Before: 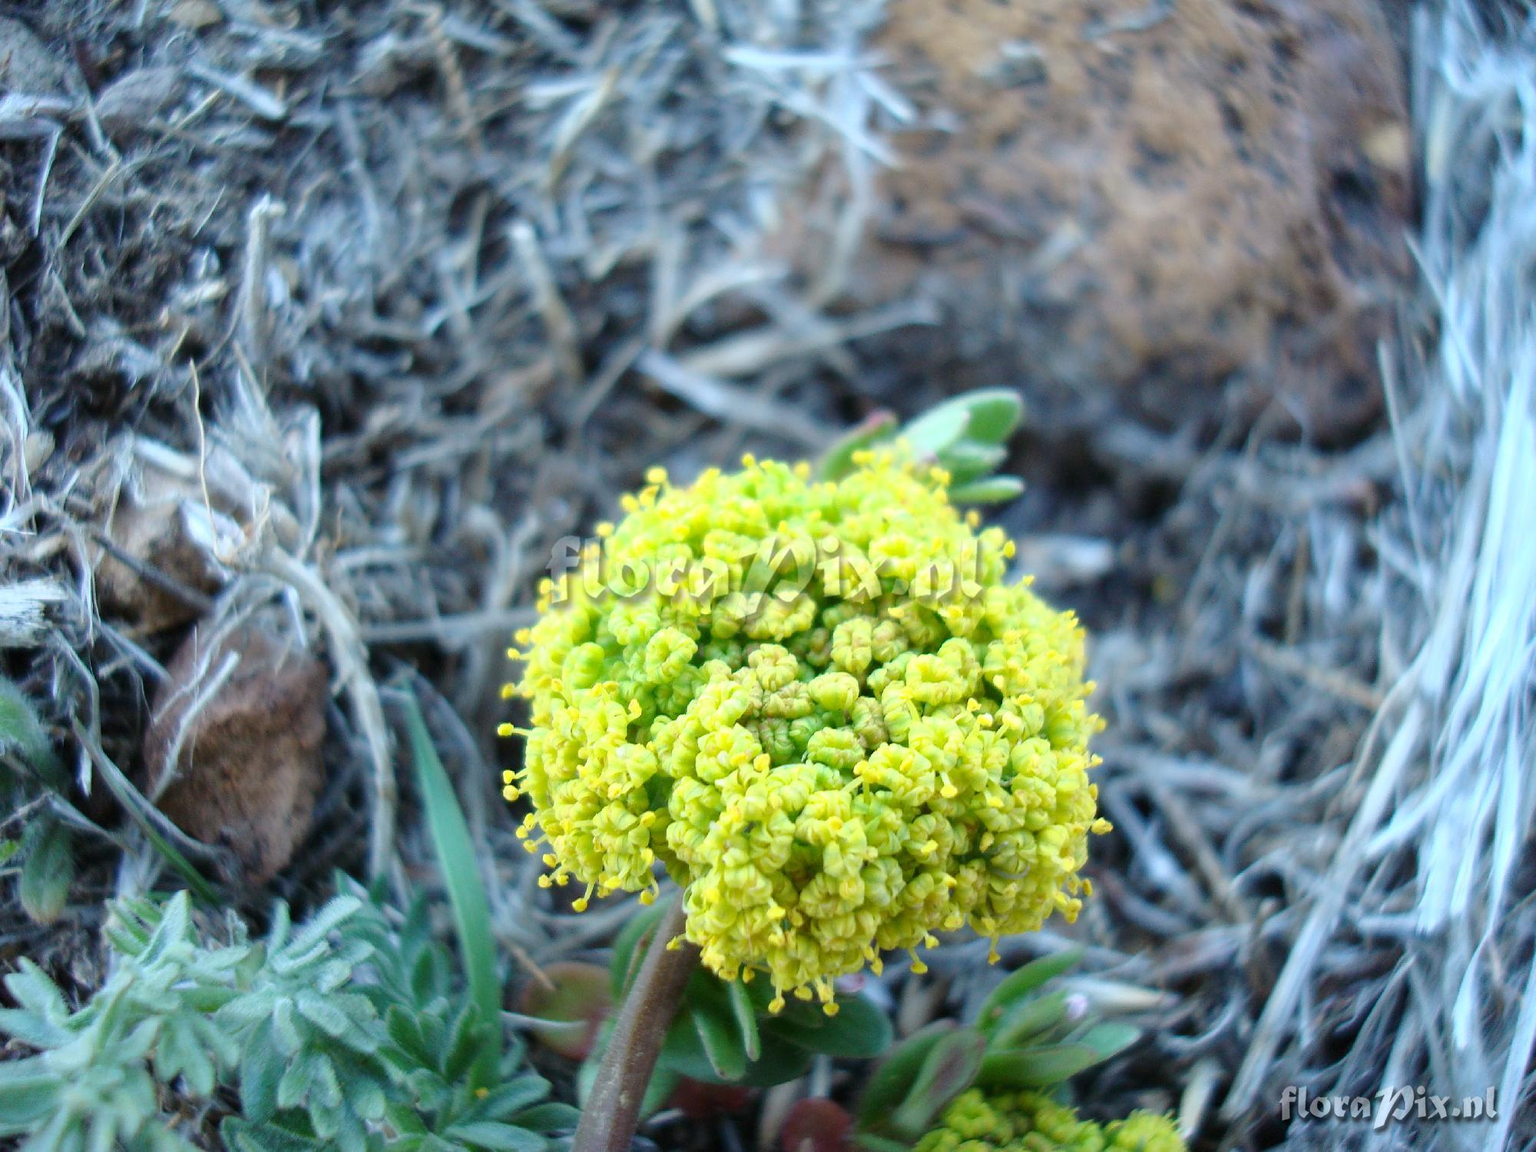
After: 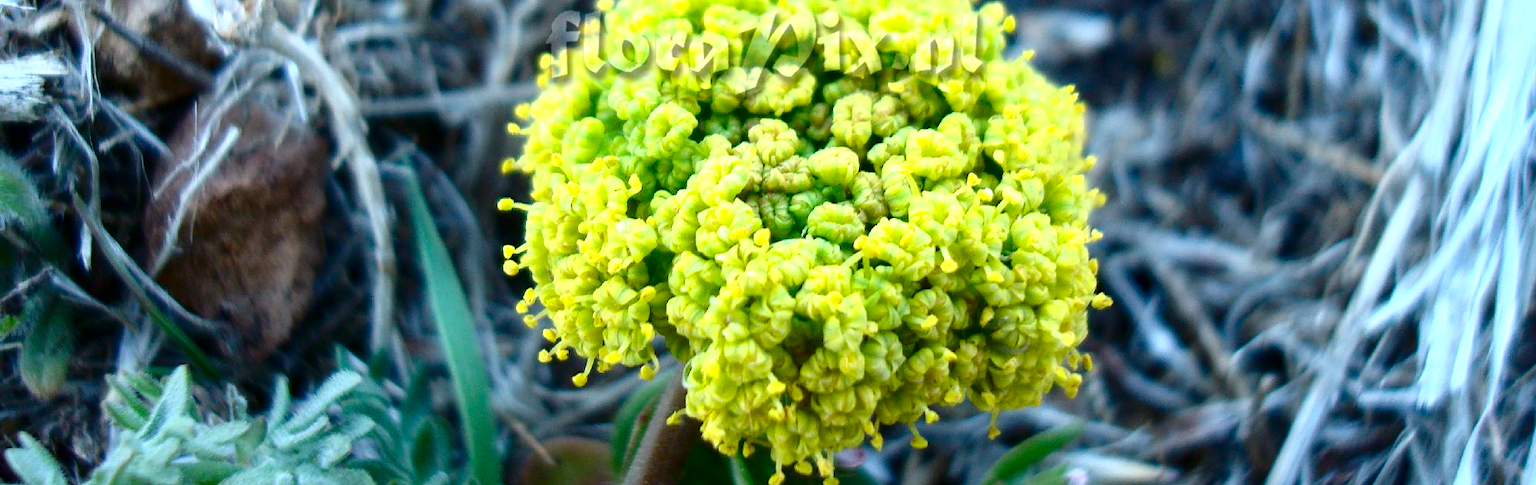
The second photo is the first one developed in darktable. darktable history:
exposure: exposure 0.203 EV, compensate highlight preservation false
crop: top 45.619%, bottom 12.229%
contrast brightness saturation: contrast 0.129, brightness -0.234, saturation 0.14
